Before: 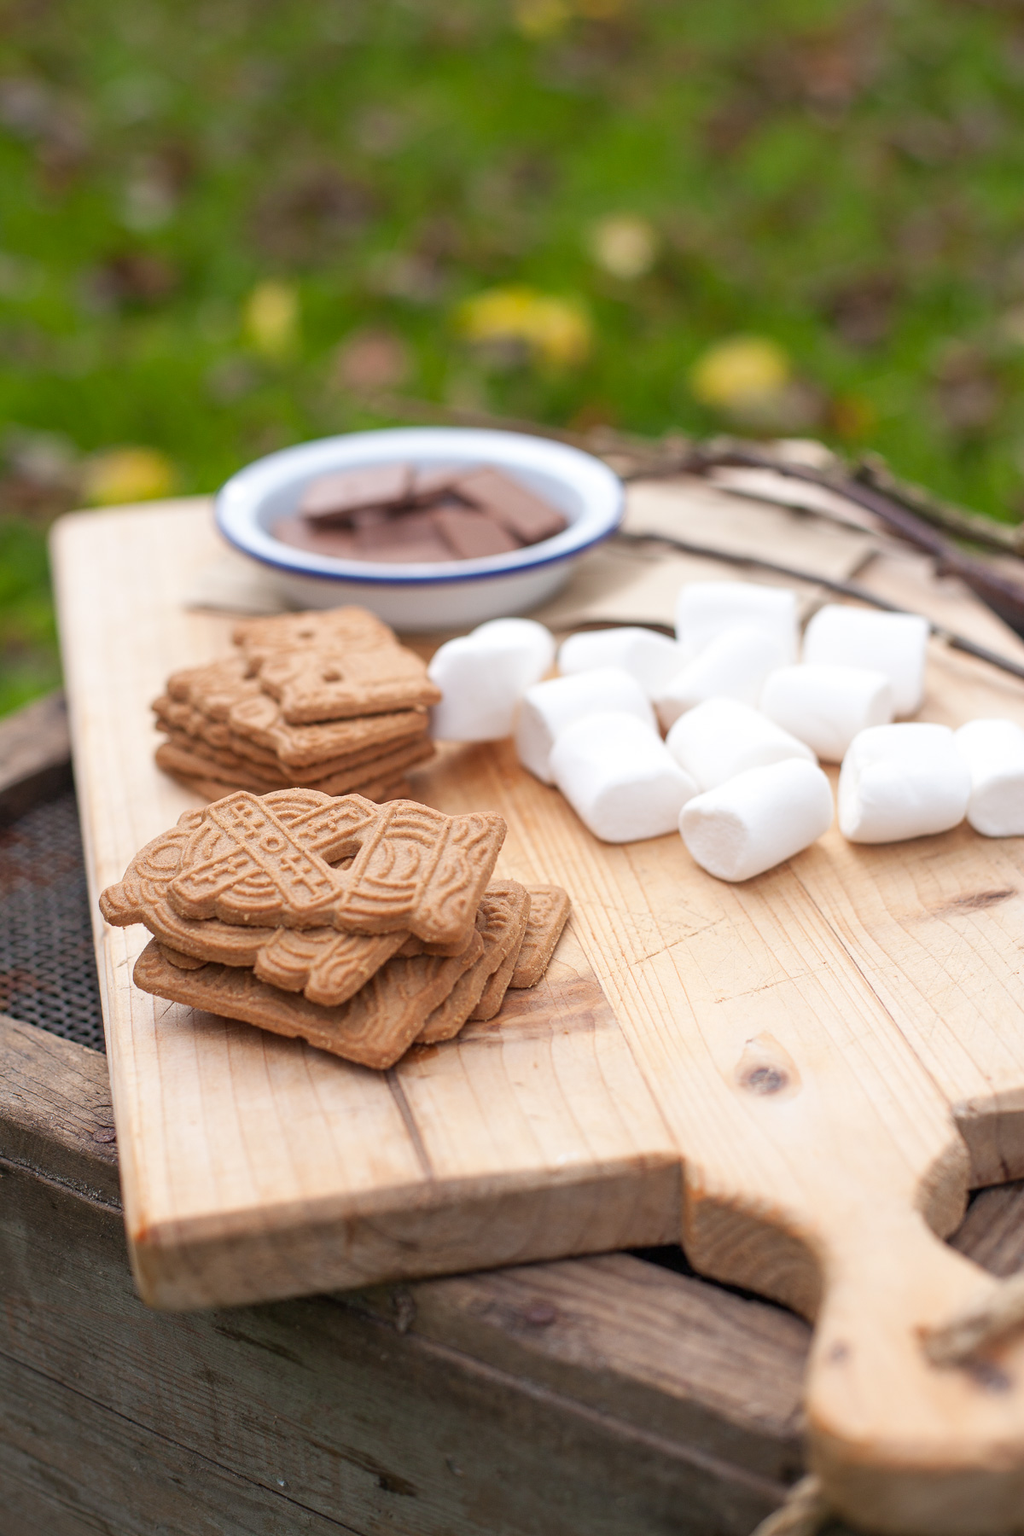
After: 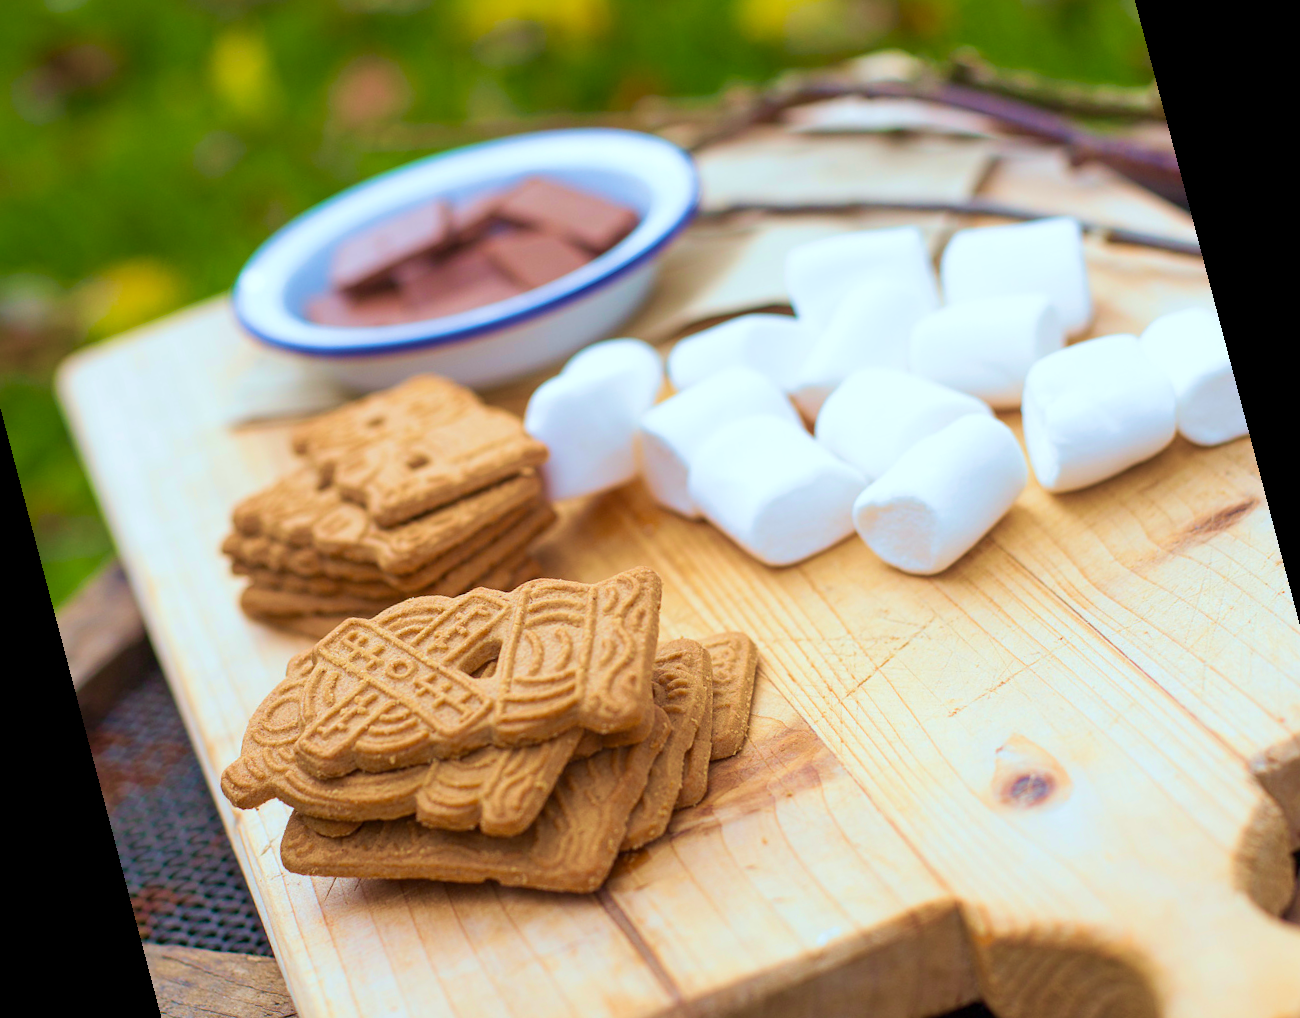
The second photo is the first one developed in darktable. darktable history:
velvia: strength 75%
white balance: red 0.925, blue 1.046
rotate and perspective: rotation -14.8°, crop left 0.1, crop right 0.903, crop top 0.25, crop bottom 0.748
color balance rgb: perceptual saturation grading › global saturation 25%, global vibrance 20%
